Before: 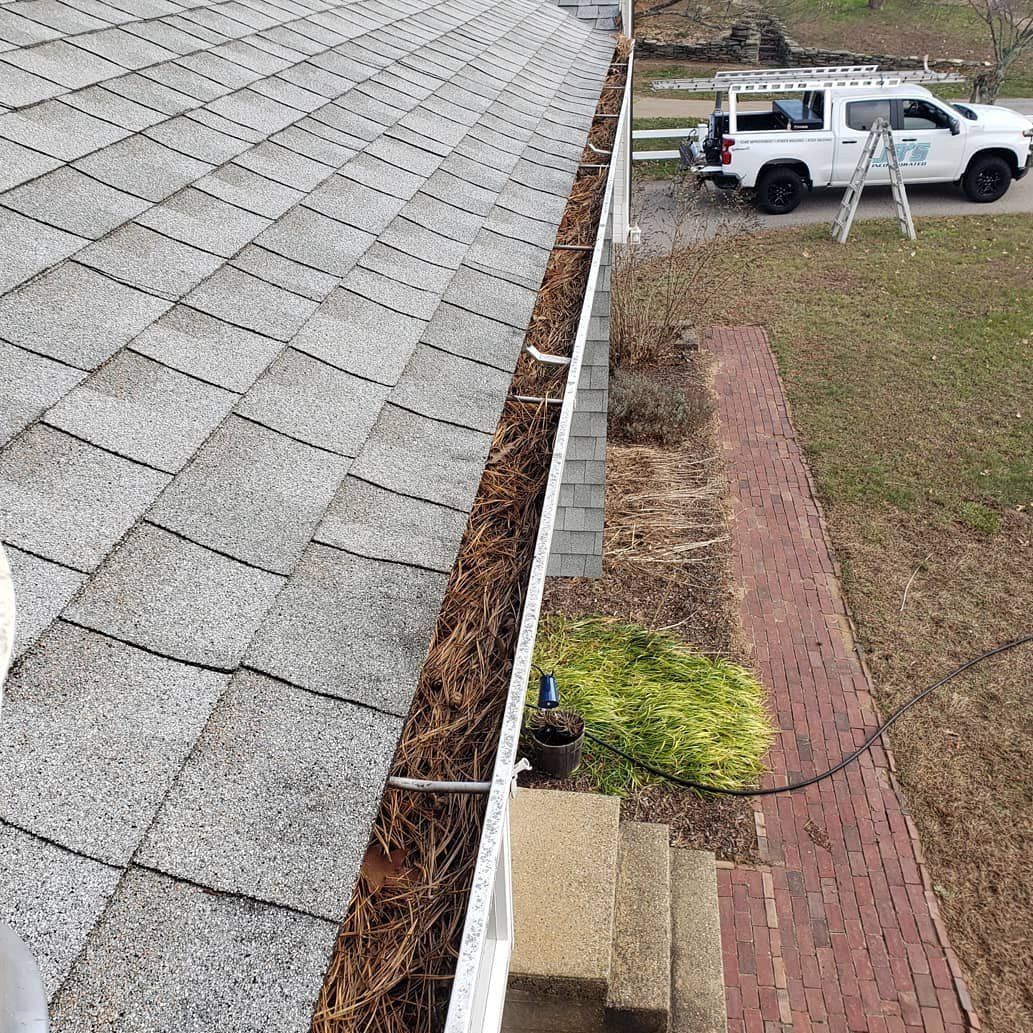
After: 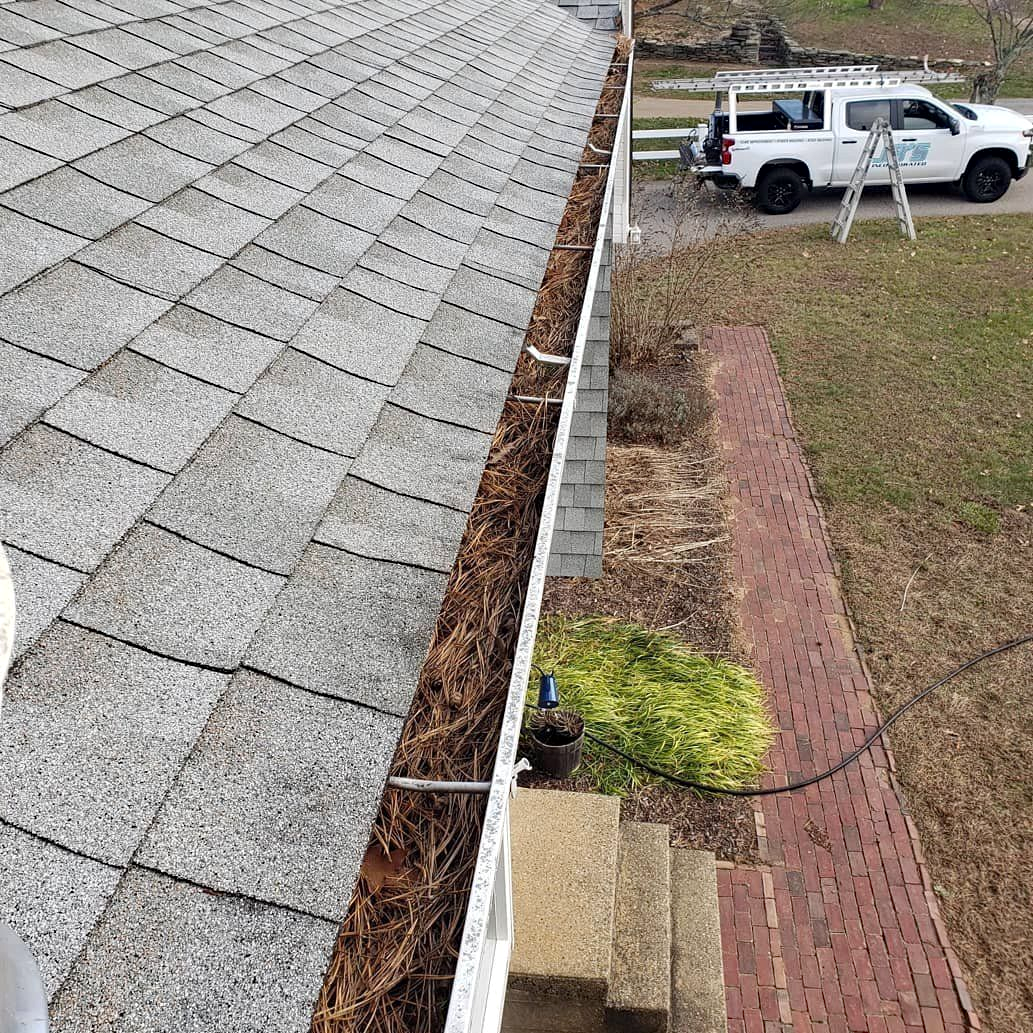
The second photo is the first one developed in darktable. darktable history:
local contrast: mode bilateral grid, contrast 100, coarseness 100, detail 108%, midtone range 0.2
haze removal: compatibility mode true, adaptive false
